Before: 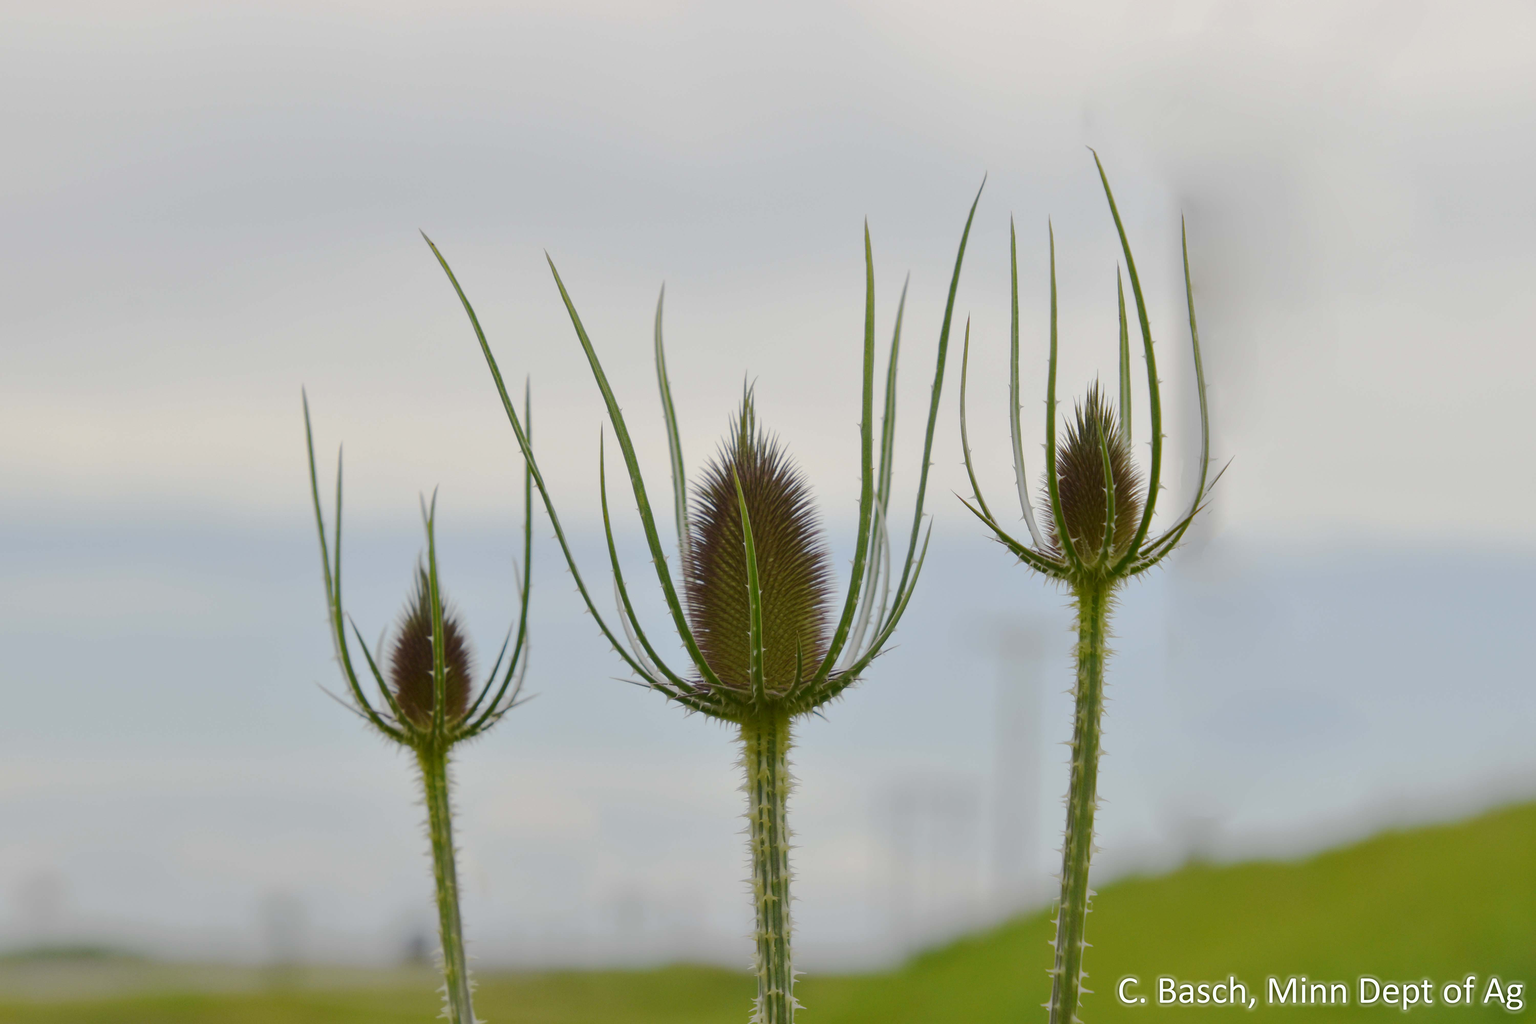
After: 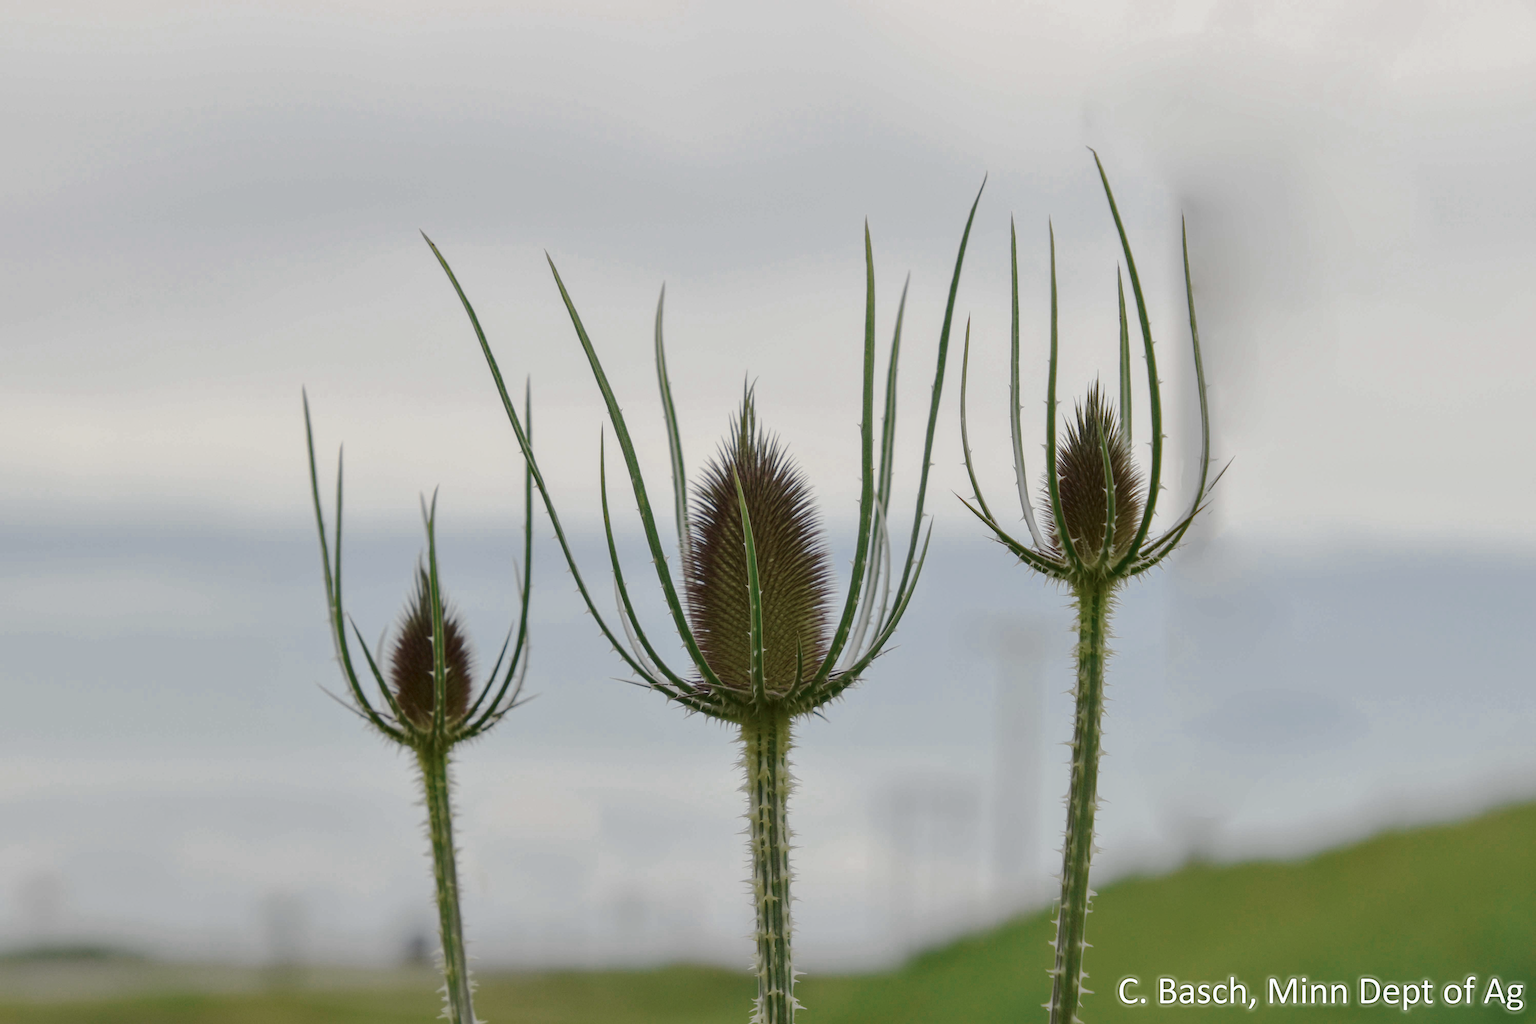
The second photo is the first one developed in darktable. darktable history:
color zones: curves: ch0 [(0, 0.5) (0.125, 0.4) (0.25, 0.5) (0.375, 0.4) (0.5, 0.4) (0.625, 0.35) (0.75, 0.35) (0.875, 0.5)]; ch1 [(0, 0.35) (0.125, 0.45) (0.25, 0.35) (0.375, 0.35) (0.5, 0.35) (0.625, 0.35) (0.75, 0.45) (0.875, 0.35)]; ch2 [(0, 0.6) (0.125, 0.5) (0.25, 0.5) (0.375, 0.6) (0.5, 0.6) (0.625, 0.5) (0.75, 0.5) (0.875, 0.5)]
local contrast: detail 130%
